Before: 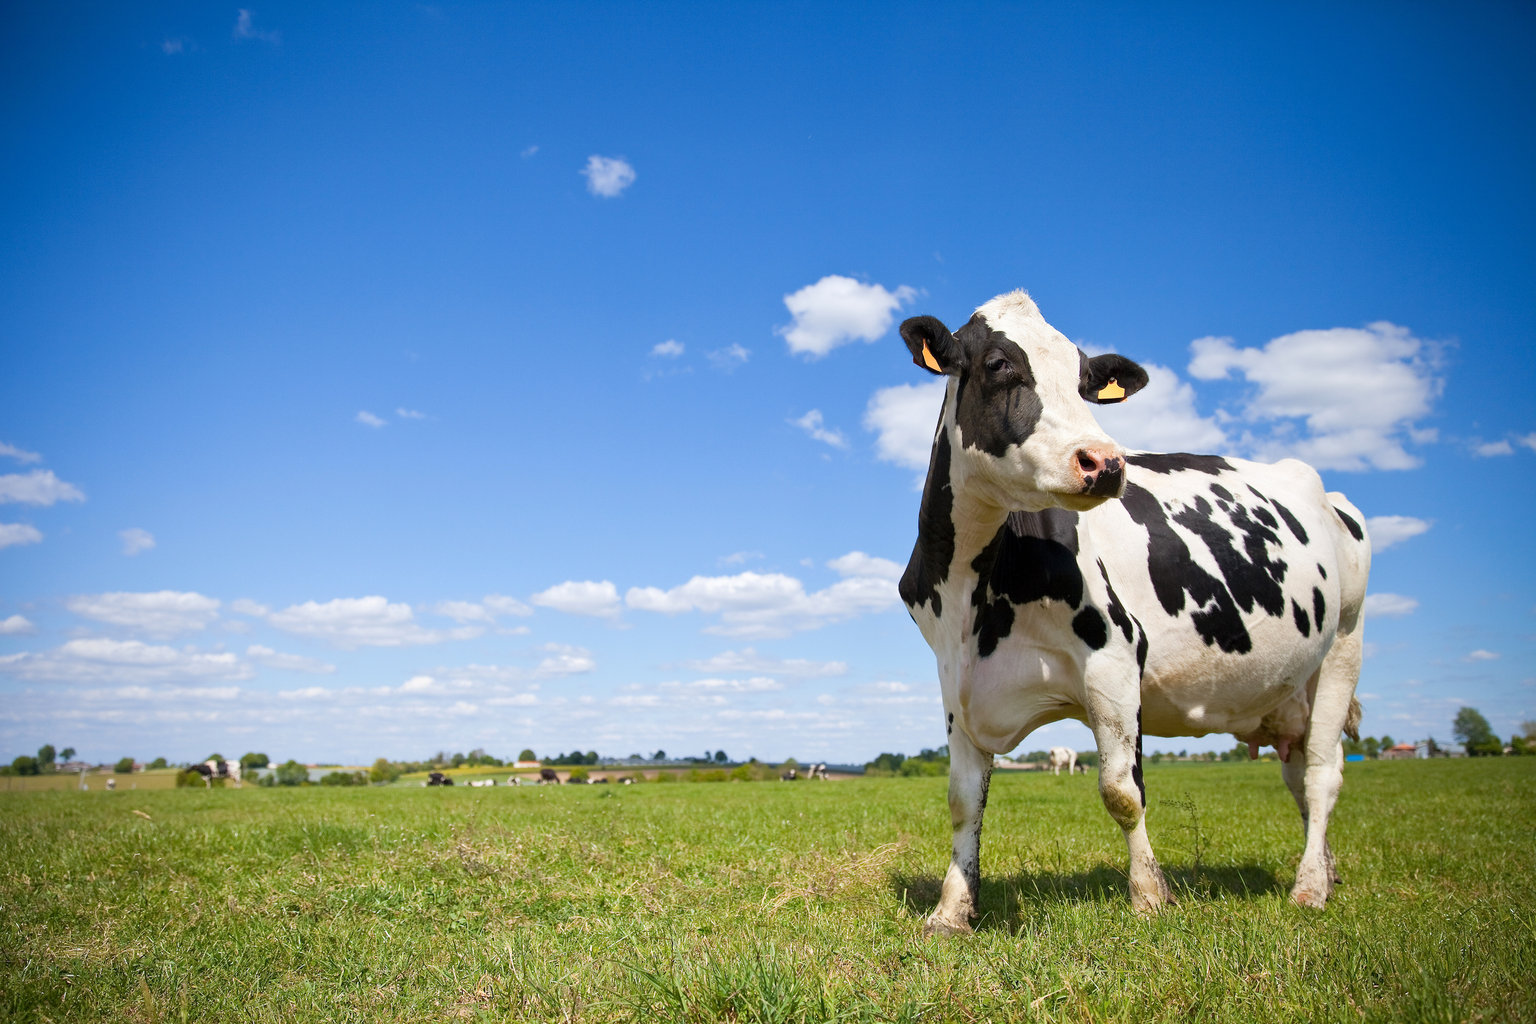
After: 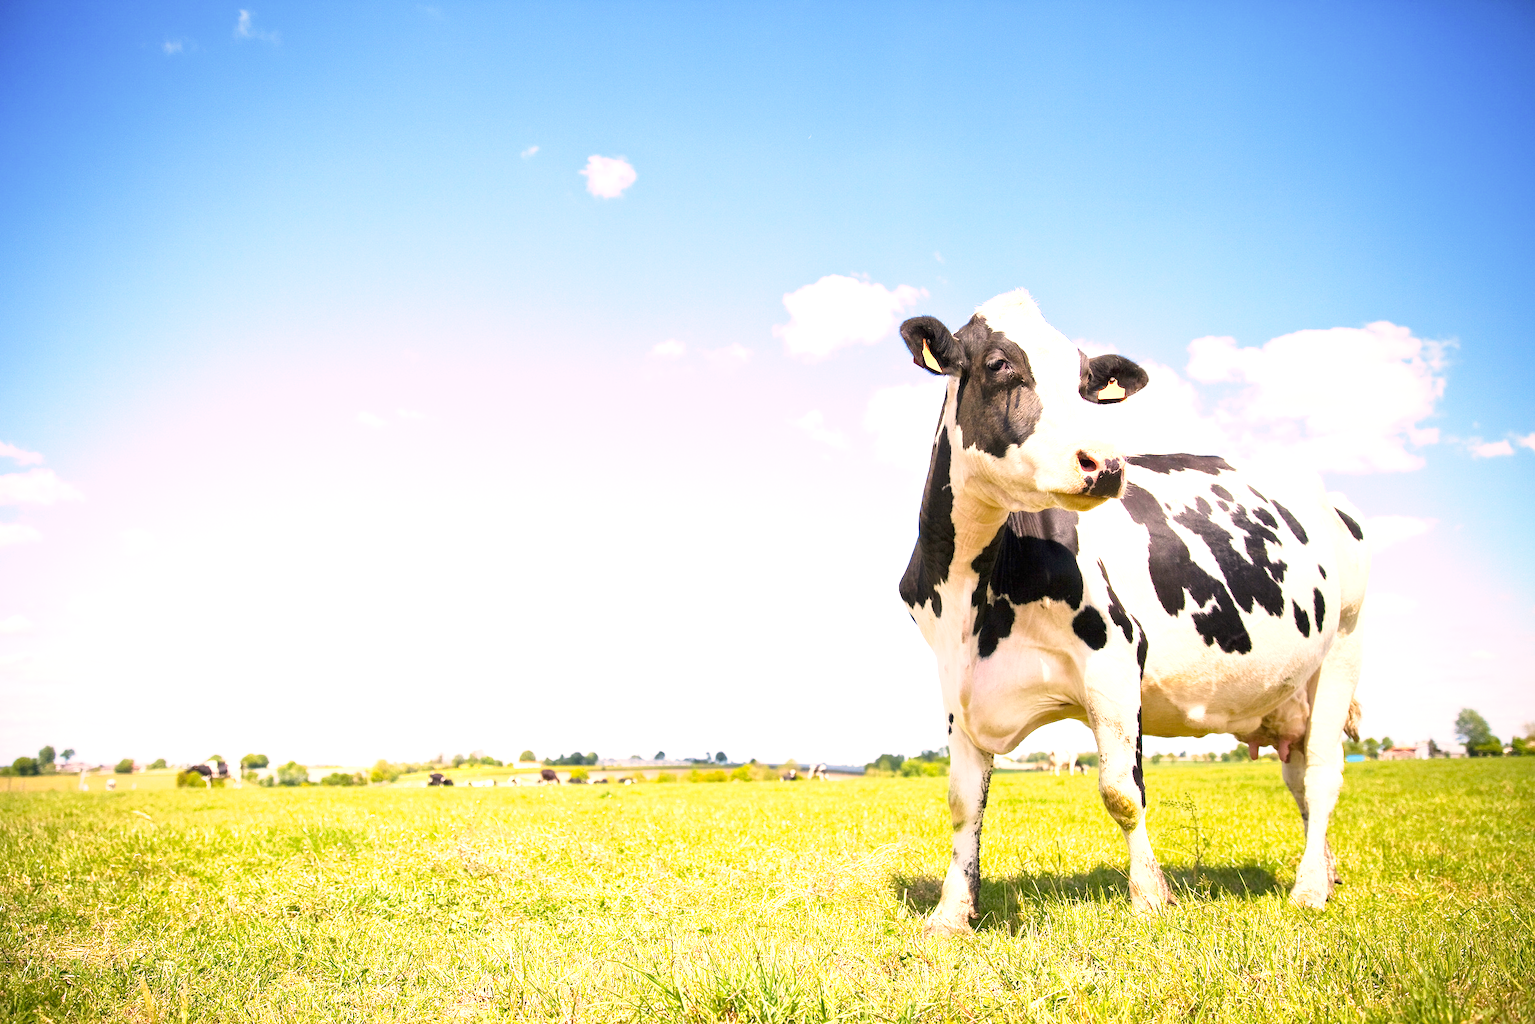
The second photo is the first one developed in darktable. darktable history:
base curve: curves: ch0 [(0, 0) (0.579, 0.807) (1, 1)], preserve colors none
tone equalizer: -8 EV -0.436 EV, -7 EV -0.382 EV, -6 EV -0.356 EV, -5 EV -0.229 EV, -3 EV 0.257 EV, -2 EV 0.354 EV, -1 EV 0.389 EV, +0 EV 0.407 EV, smoothing diameter 24.99%, edges refinement/feathering 9.42, preserve details guided filter
exposure: black level correction 0, exposure 1.001 EV, compensate exposure bias true, compensate highlight preservation false
color correction: highlights a* 11.57, highlights b* 11.7
